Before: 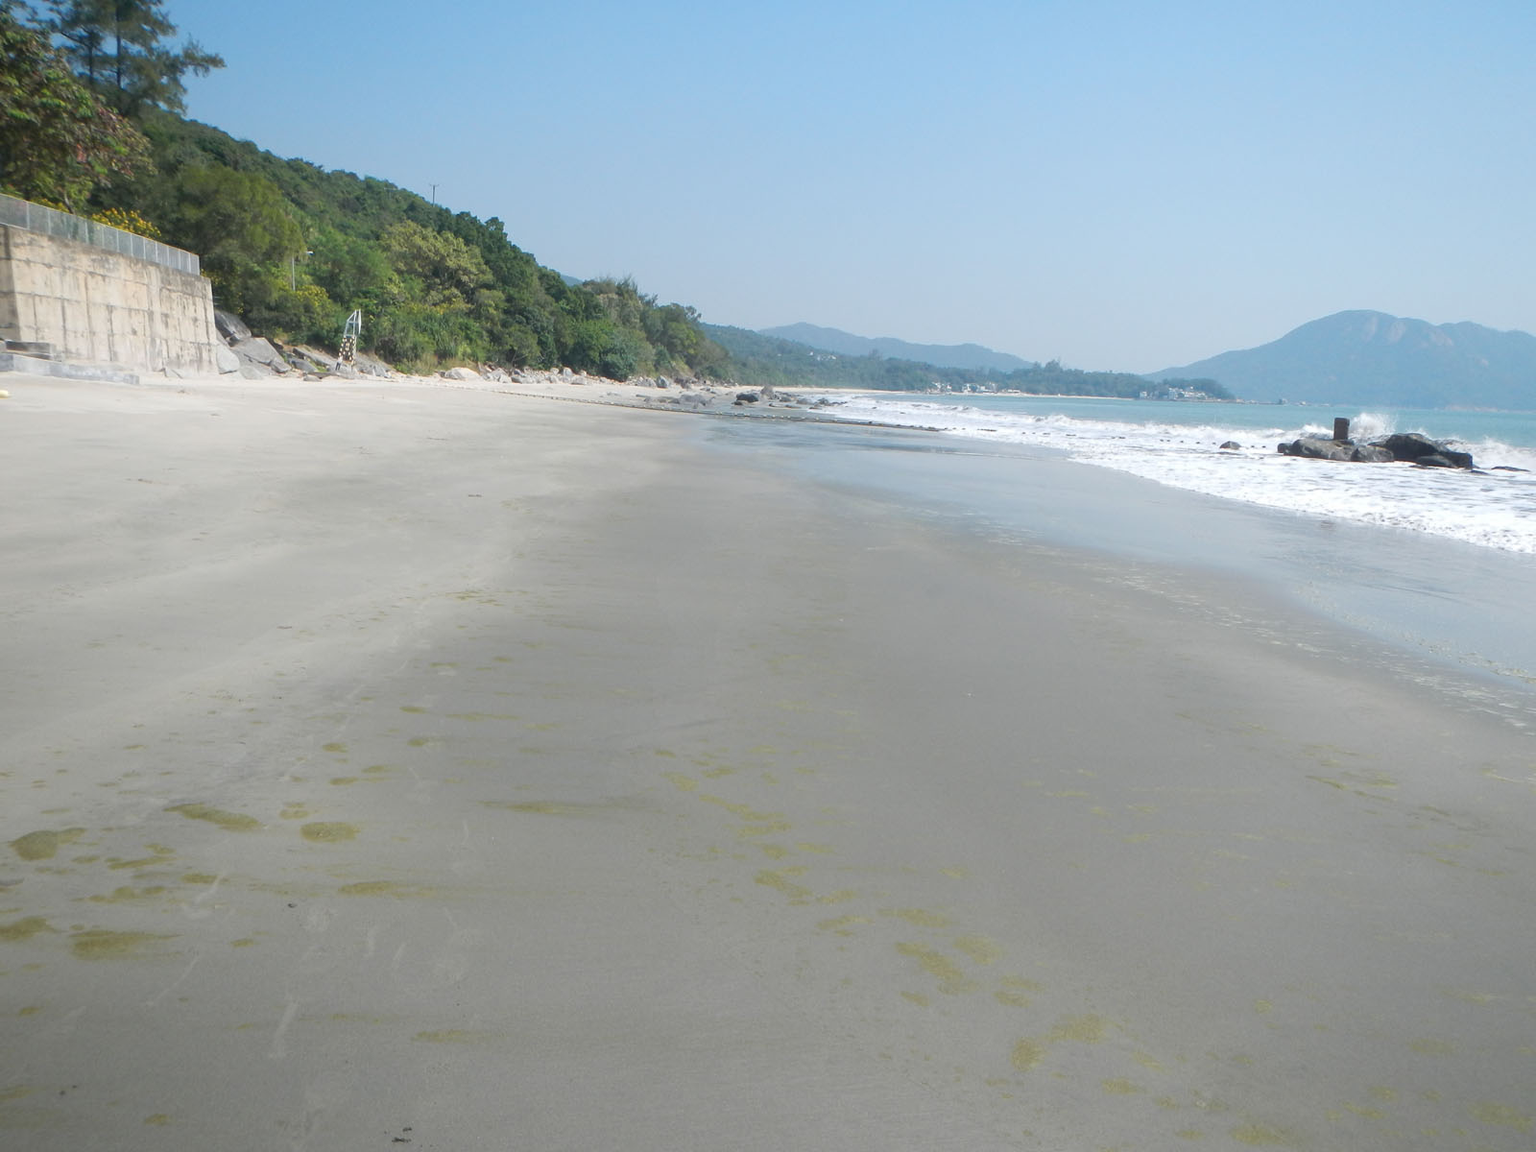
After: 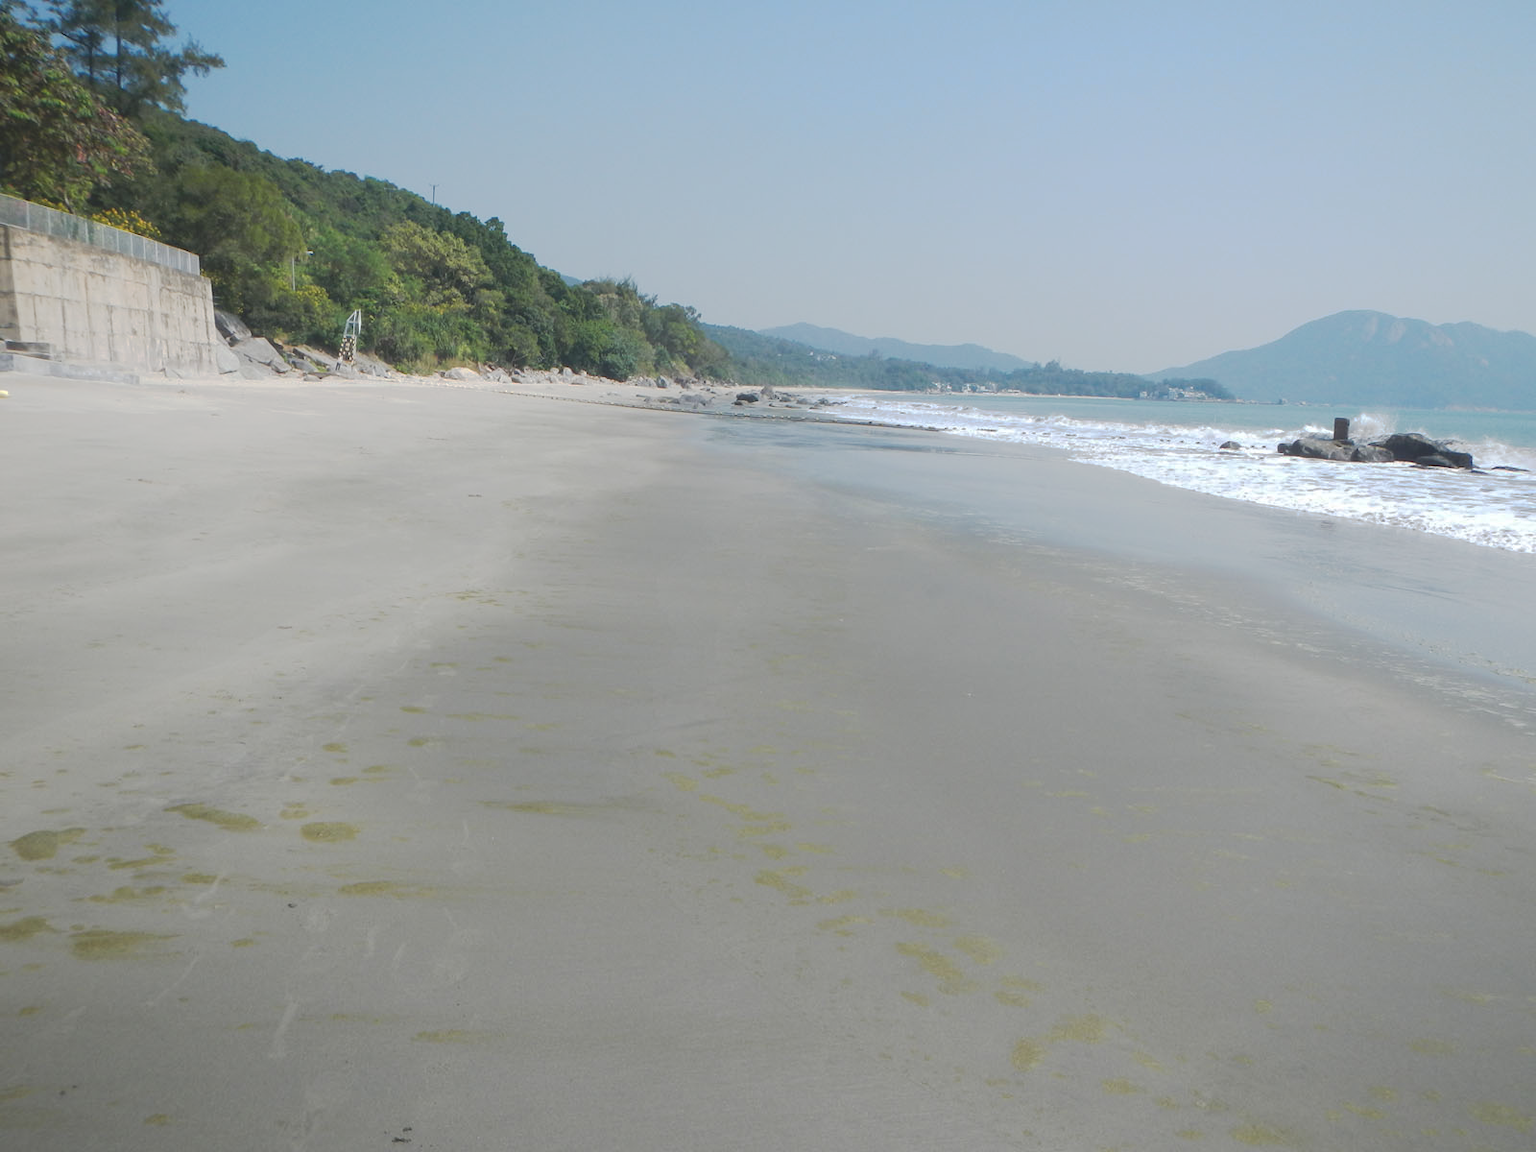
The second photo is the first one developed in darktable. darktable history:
tone curve: curves: ch0 [(0, 0) (0.003, 0.08) (0.011, 0.088) (0.025, 0.104) (0.044, 0.122) (0.069, 0.141) (0.1, 0.161) (0.136, 0.181) (0.177, 0.209) (0.224, 0.246) (0.277, 0.293) (0.335, 0.343) (0.399, 0.399) (0.468, 0.464) (0.543, 0.54) (0.623, 0.616) (0.709, 0.694) (0.801, 0.757) (0.898, 0.821) (1, 1)], preserve colors none
